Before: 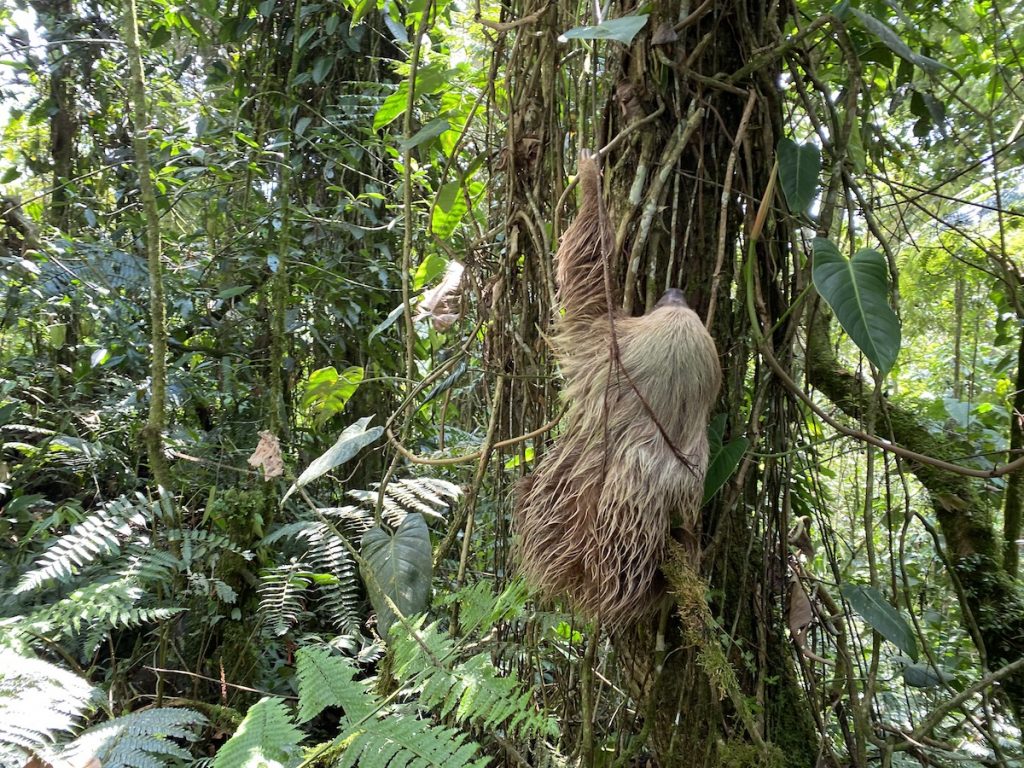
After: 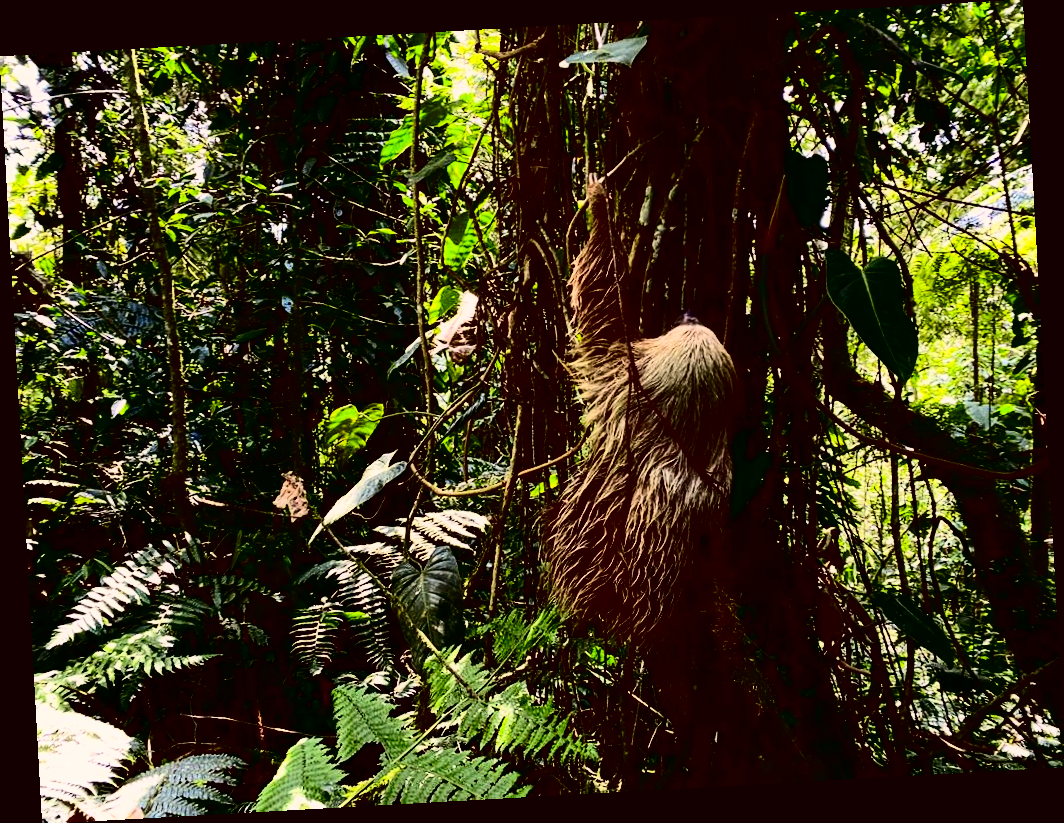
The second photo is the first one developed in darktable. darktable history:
rotate and perspective: rotation -3.18°, automatic cropping off
contrast equalizer: y [[0.5, 0.496, 0.435, 0.435, 0.496, 0.5], [0.5 ×6], [0.5 ×6], [0 ×6], [0 ×6]]
contrast brightness saturation: contrast 0.77, brightness -1, saturation 1
color correction: highlights a* 10.21, highlights b* 9.79, shadows a* 8.61, shadows b* 7.88, saturation 0.8
